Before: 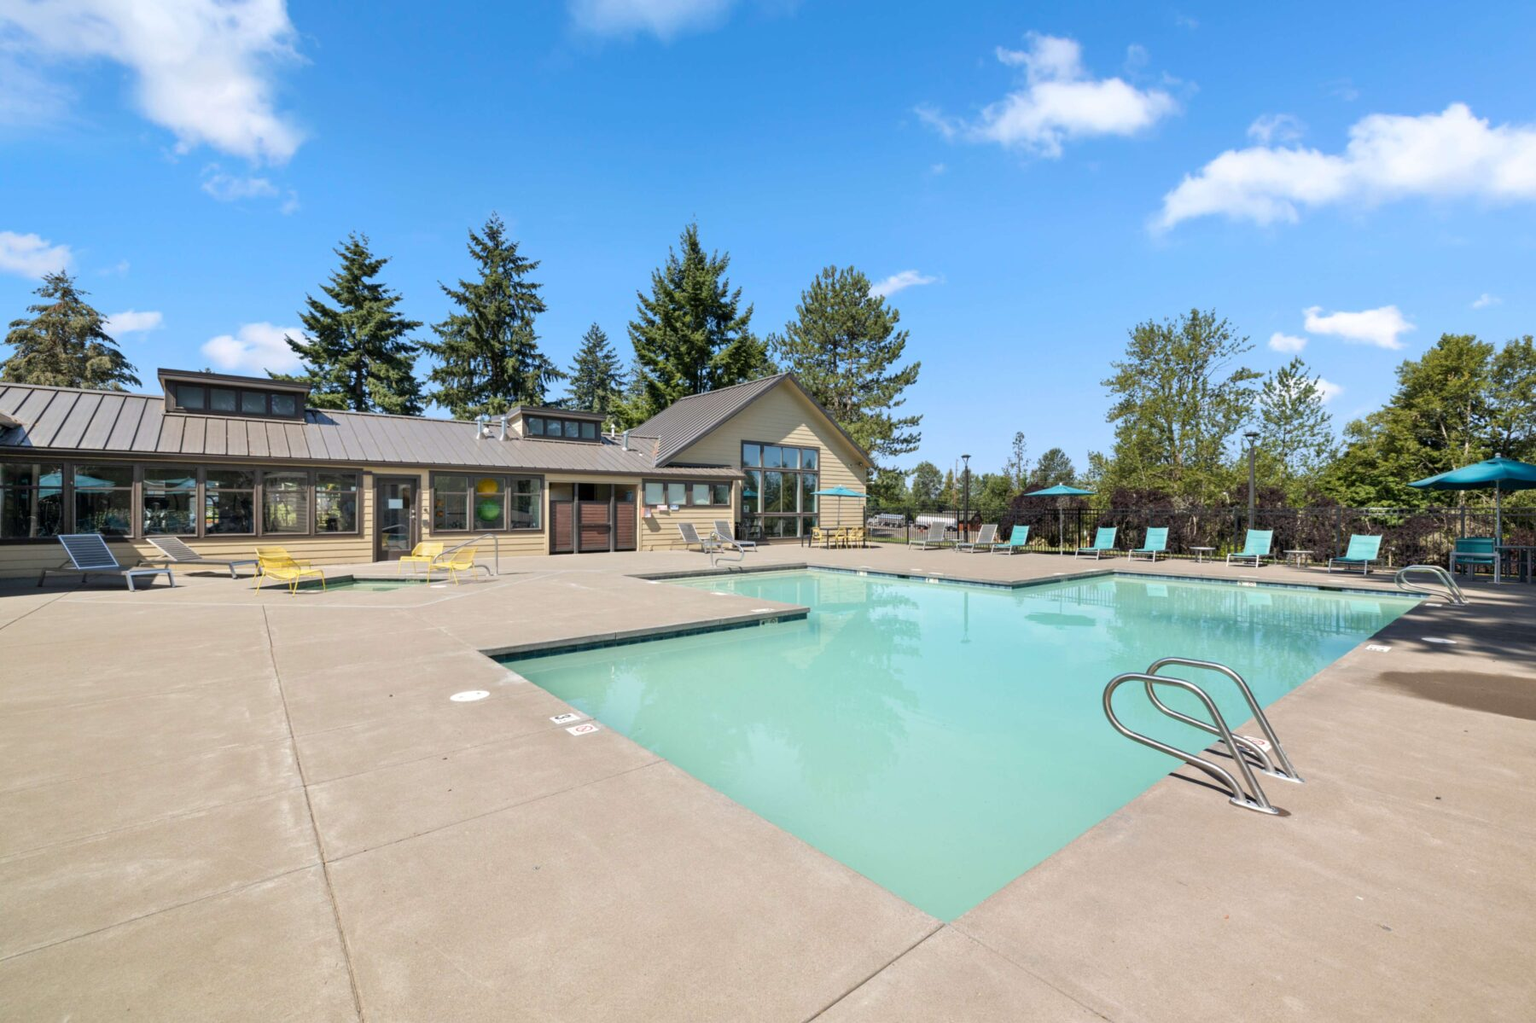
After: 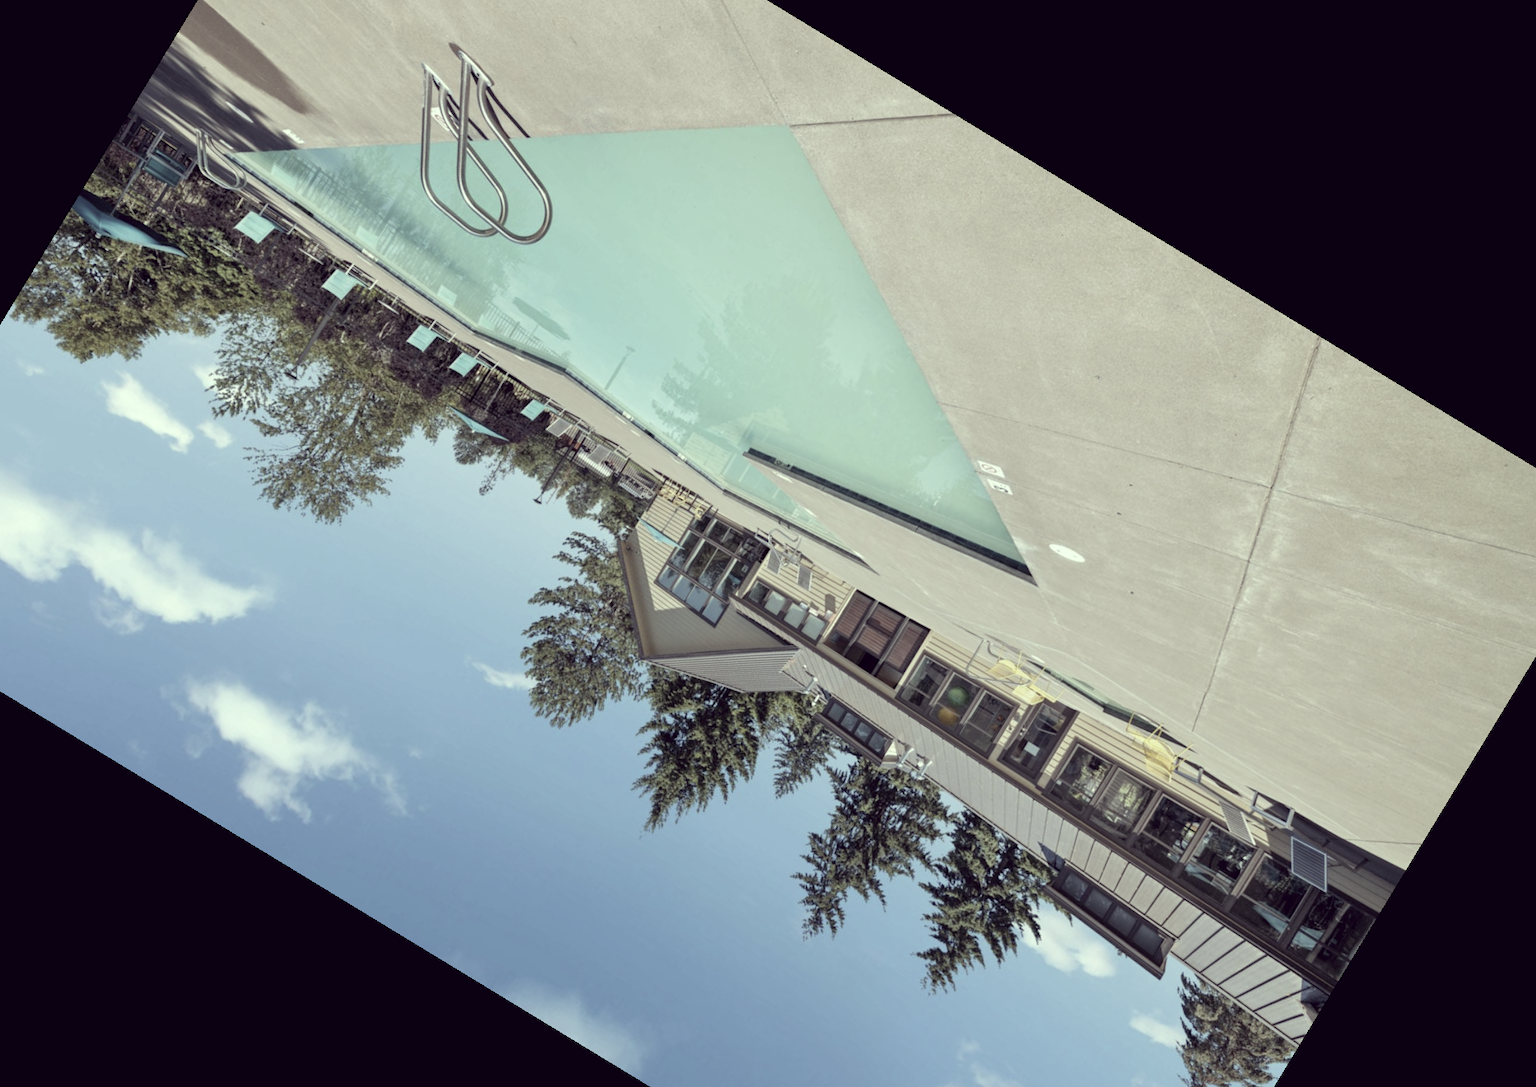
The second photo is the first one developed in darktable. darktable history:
crop and rotate: angle 148.68°, left 9.111%, top 15.603%, right 4.588%, bottom 17.041%
color correction: highlights a* -20.17, highlights b* 20.27, shadows a* 20.03, shadows b* -20.46, saturation 0.43
